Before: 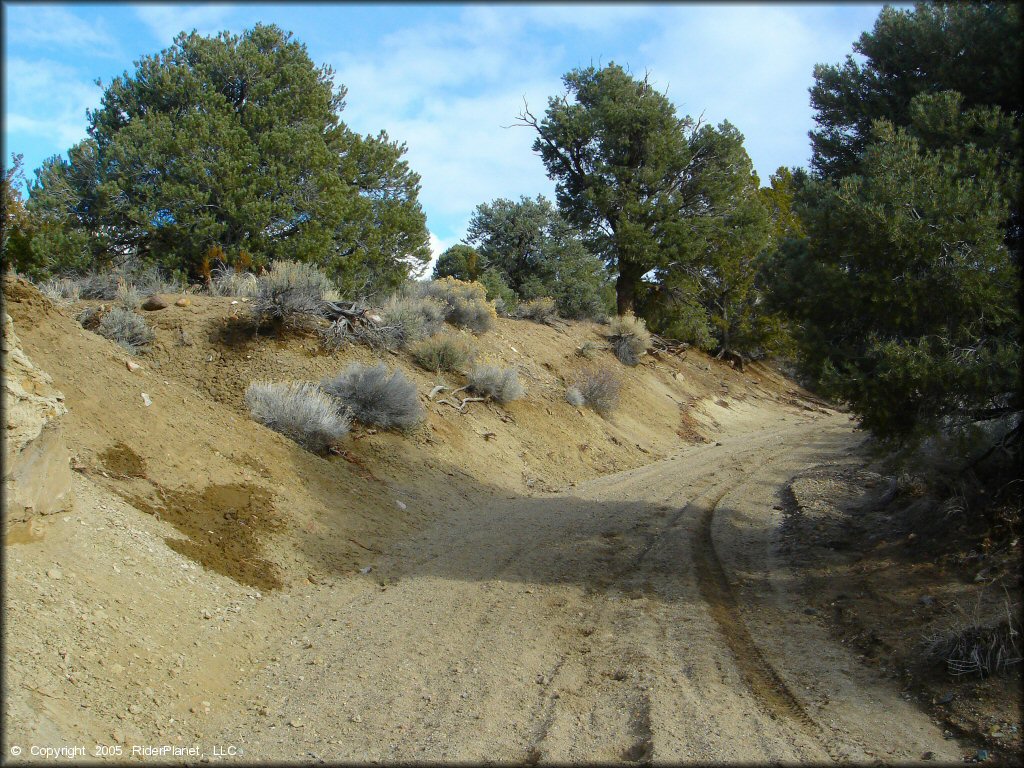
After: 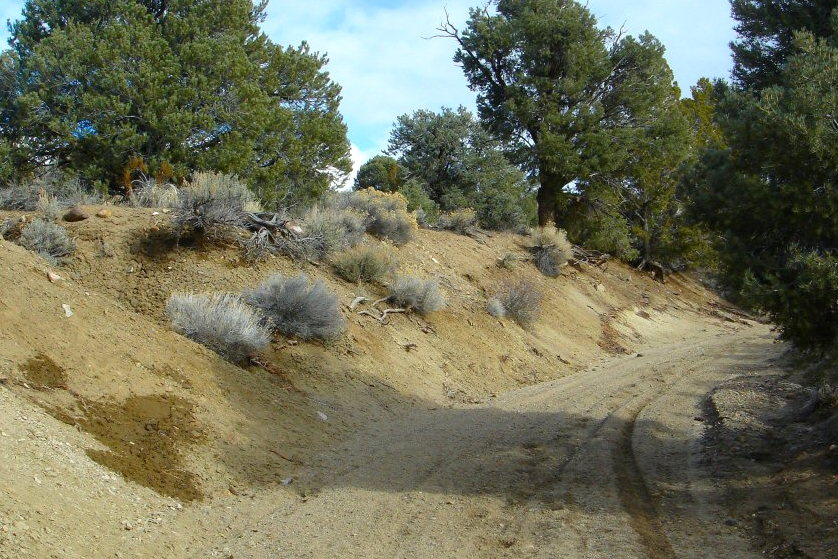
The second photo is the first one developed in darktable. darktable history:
crop: left 7.807%, top 11.684%, right 10.268%, bottom 15.434%
exposure: black level correction 0.001, exposure 0.137 EV, compensate highlight preservation false
shadows and highlights: shadows 20.86, highlights -35.78, soften with gaussian
